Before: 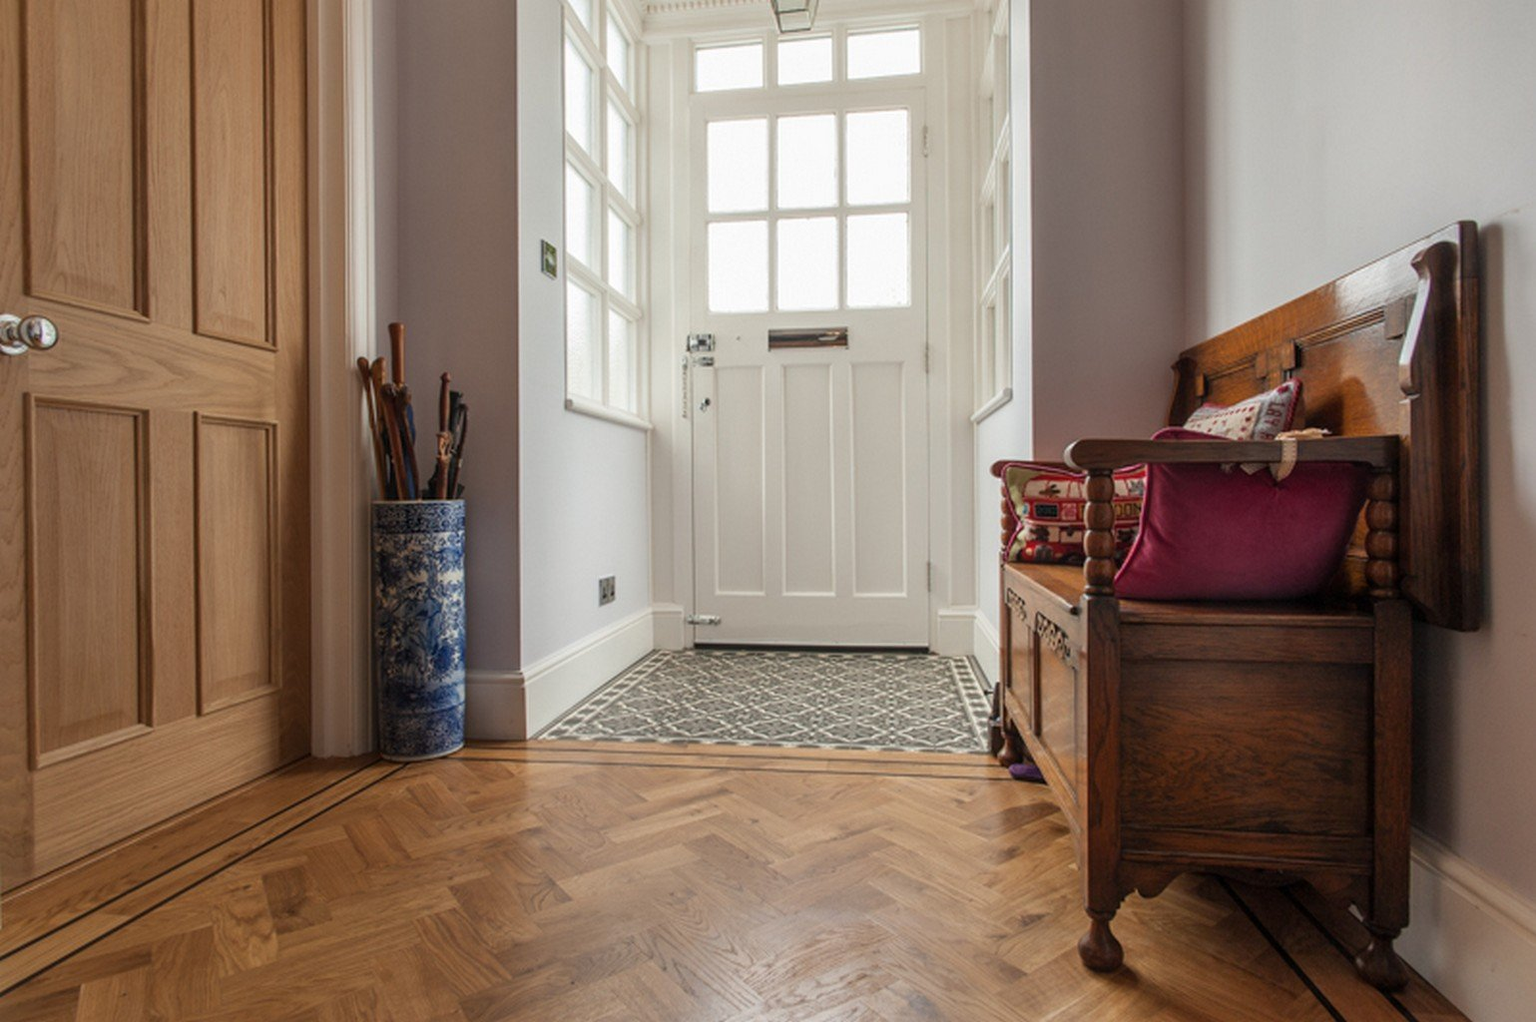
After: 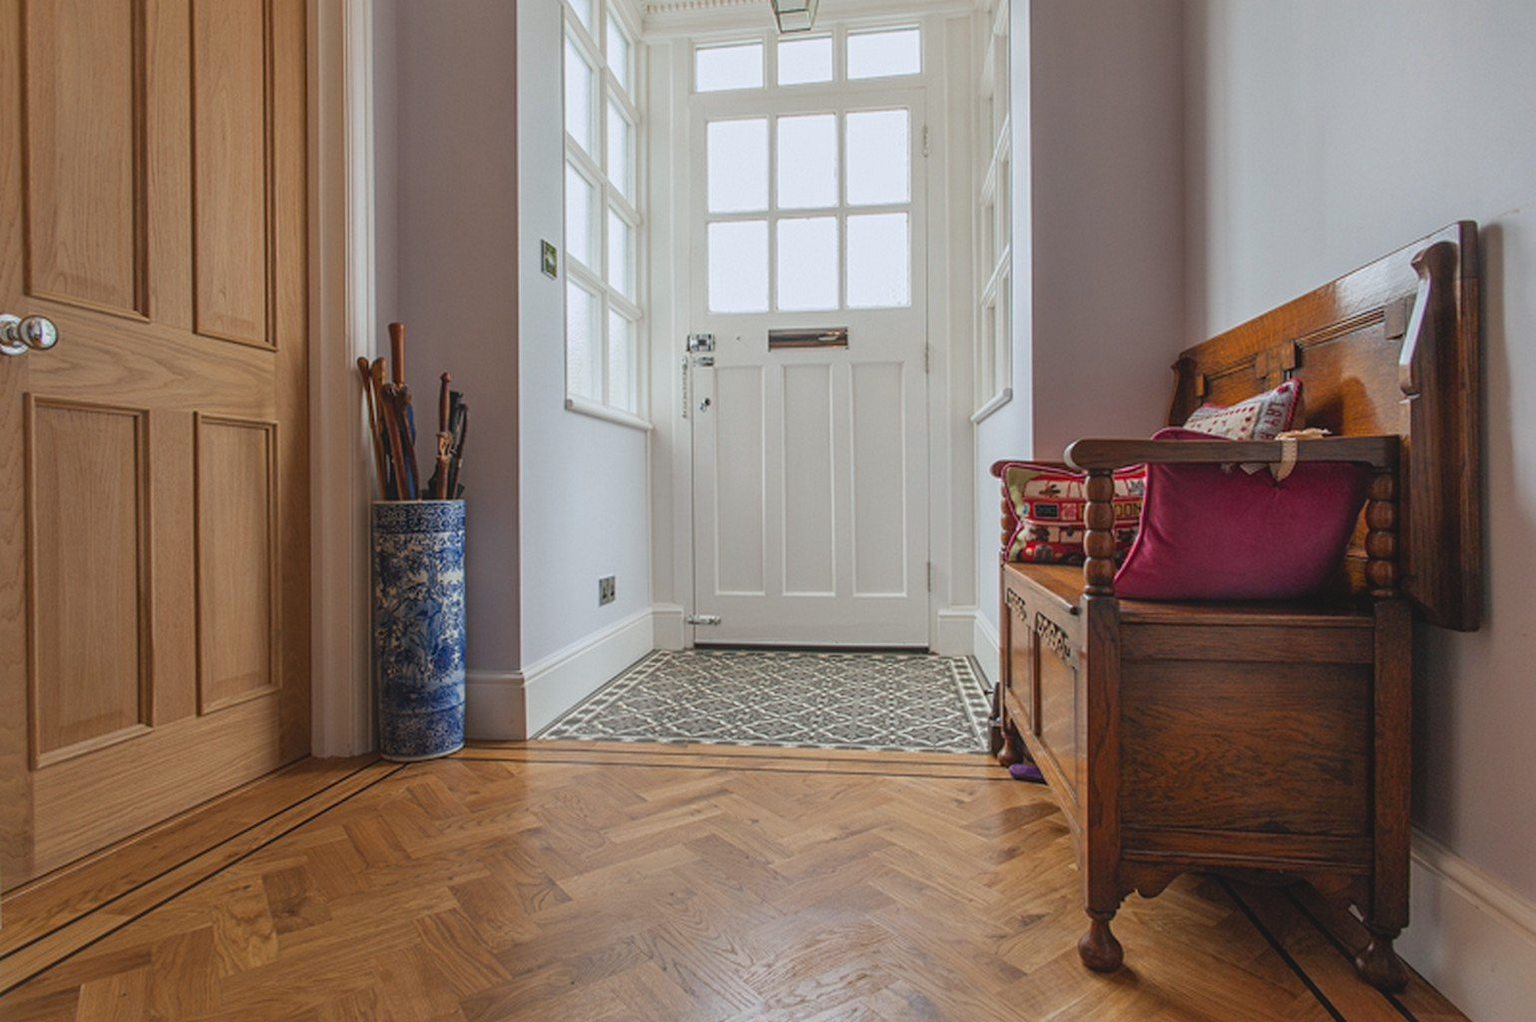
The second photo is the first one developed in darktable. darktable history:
lowpass: radius 0.1, contrast 0.85, saturation 1.1, unbound 0
contrast equalizer: y [[0.5, 0.5, 0.5, 0.512, 0.552, 0.62], [0.5 ×6], [0.5 ×4, 0.504, 0.553], [0 ×6], [0 ×6]]
white balance: red 0.974, blue 1.044
